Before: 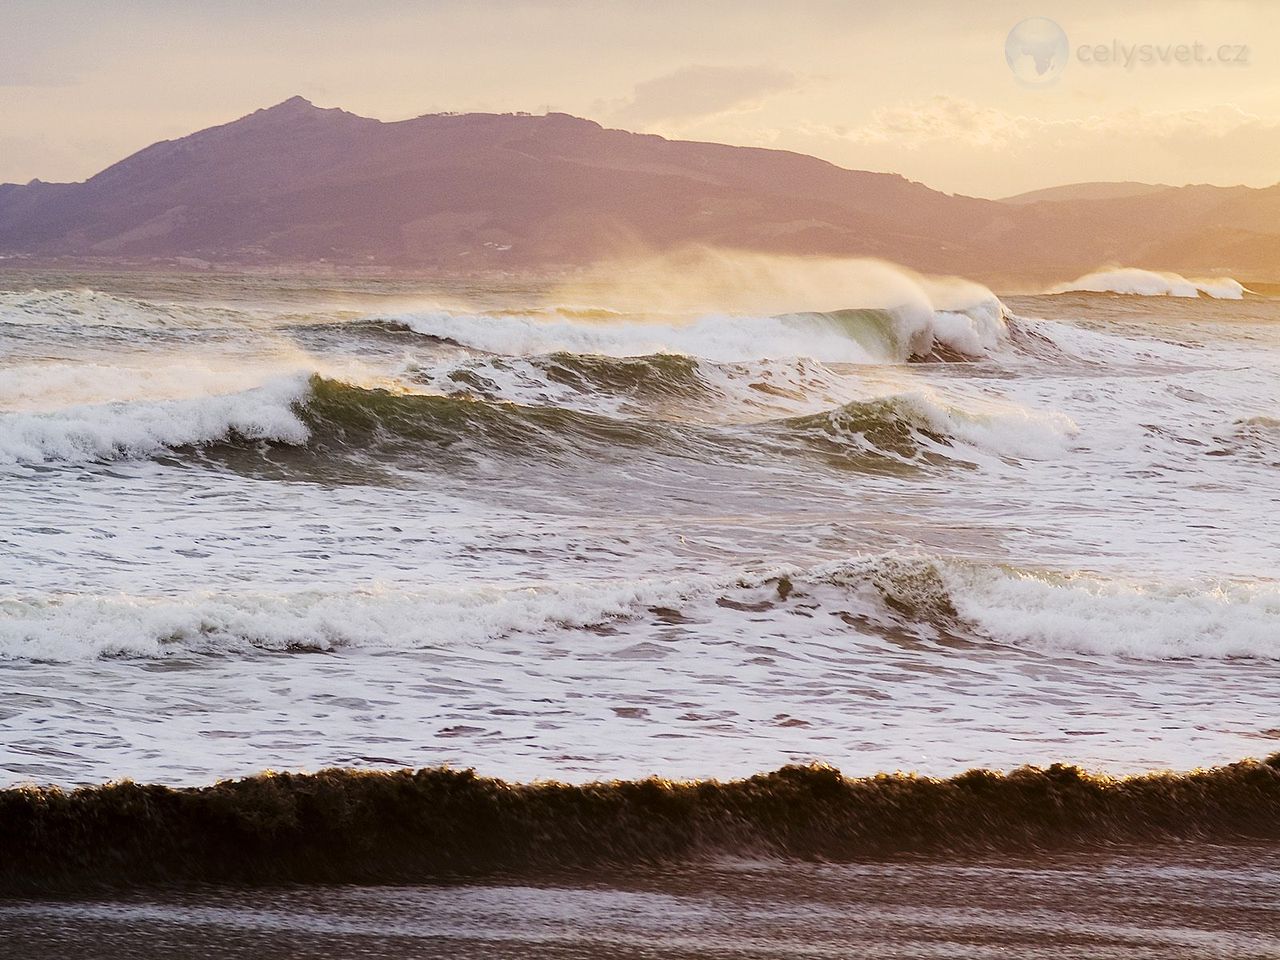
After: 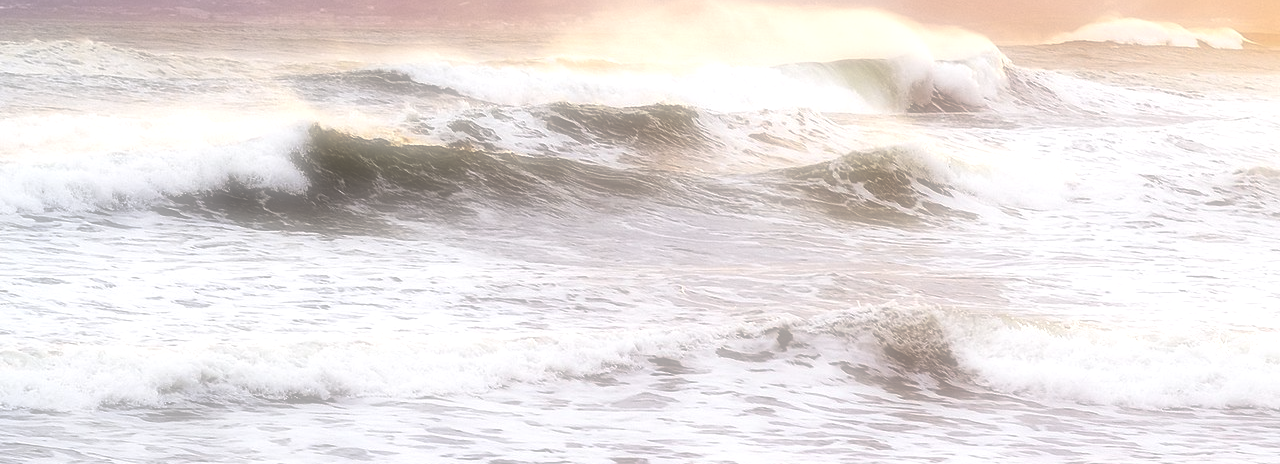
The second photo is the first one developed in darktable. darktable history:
soften: on, module defaults
tone equalizer: -8 EV -0.75 EV, -7 EV -0.7 EV, -6 EV -0.6 EV, -5 EV -0.4 EV, -3 EV 0.4 EV, -2 EV 0.6 EV, -1 EV 0.7 EV, +0 EV 0.75 EV, edges refinement/feathering 500, mask exposure compensation -1.57 EV, preserve details no
exposure: black level correction -0.041, exposure 0.064 EV, compensate highlight preservation false
crop and rotate: top 26.056%, bottom 25.543%
